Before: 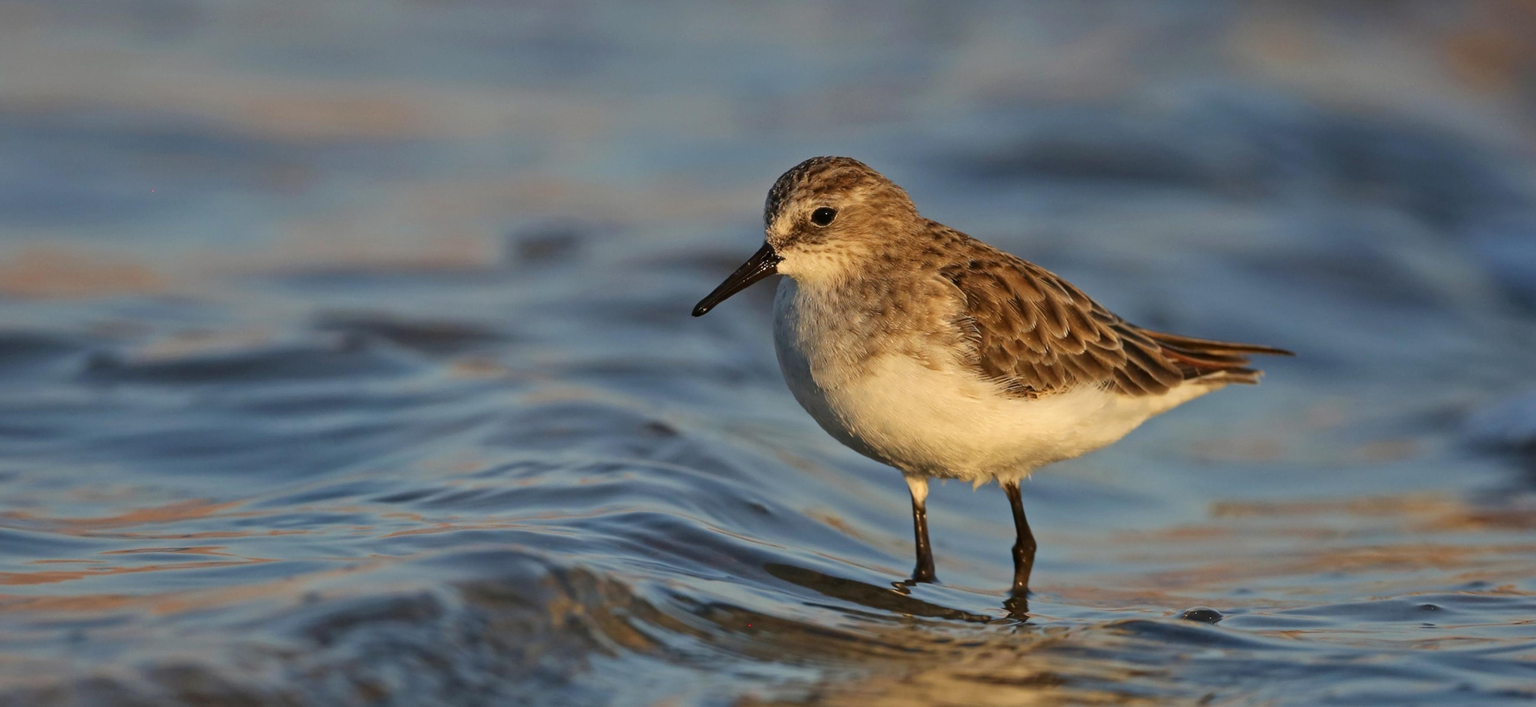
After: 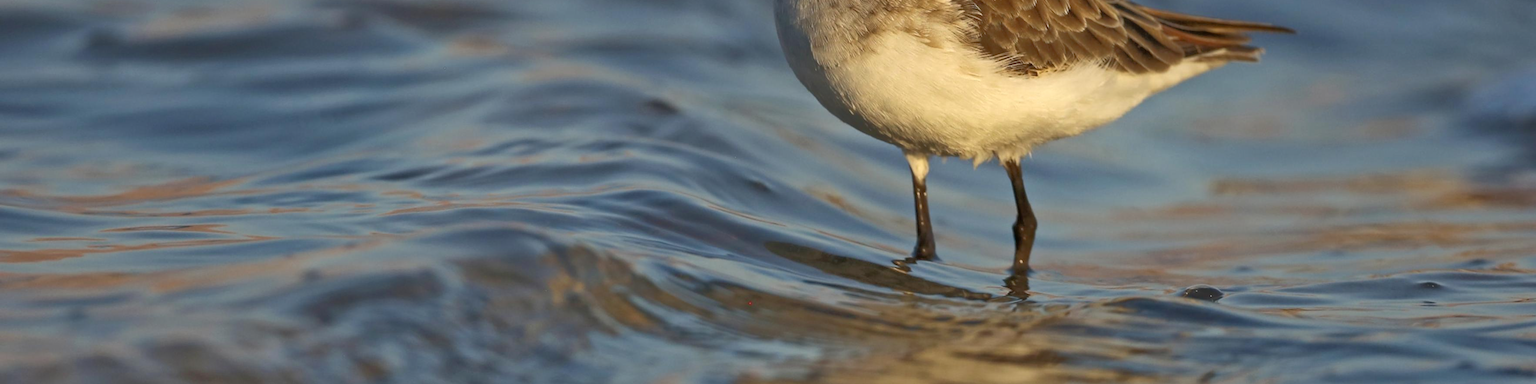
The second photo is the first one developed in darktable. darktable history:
tone equalizer: -8 EV -0.497 EV, -7 EV -0.346 EV, -6 EV -0.082 EV, -5 EV 0.398 EV, -4 EV 0.966 EV, -3 EV 0.795 EV, -2 EV -0.011 EV, -1 EV 0.142 EV, +0 EV -0.023 EV
exposure: compensate highlight preservation false
crop and rotate: top 45.652%, right 0.019%
color zones: curves: ch1 [(0.113, 0.438) (0.75, 0.5)]; ch2 [(0.12, 0.526) (0.75, 0.5)]
